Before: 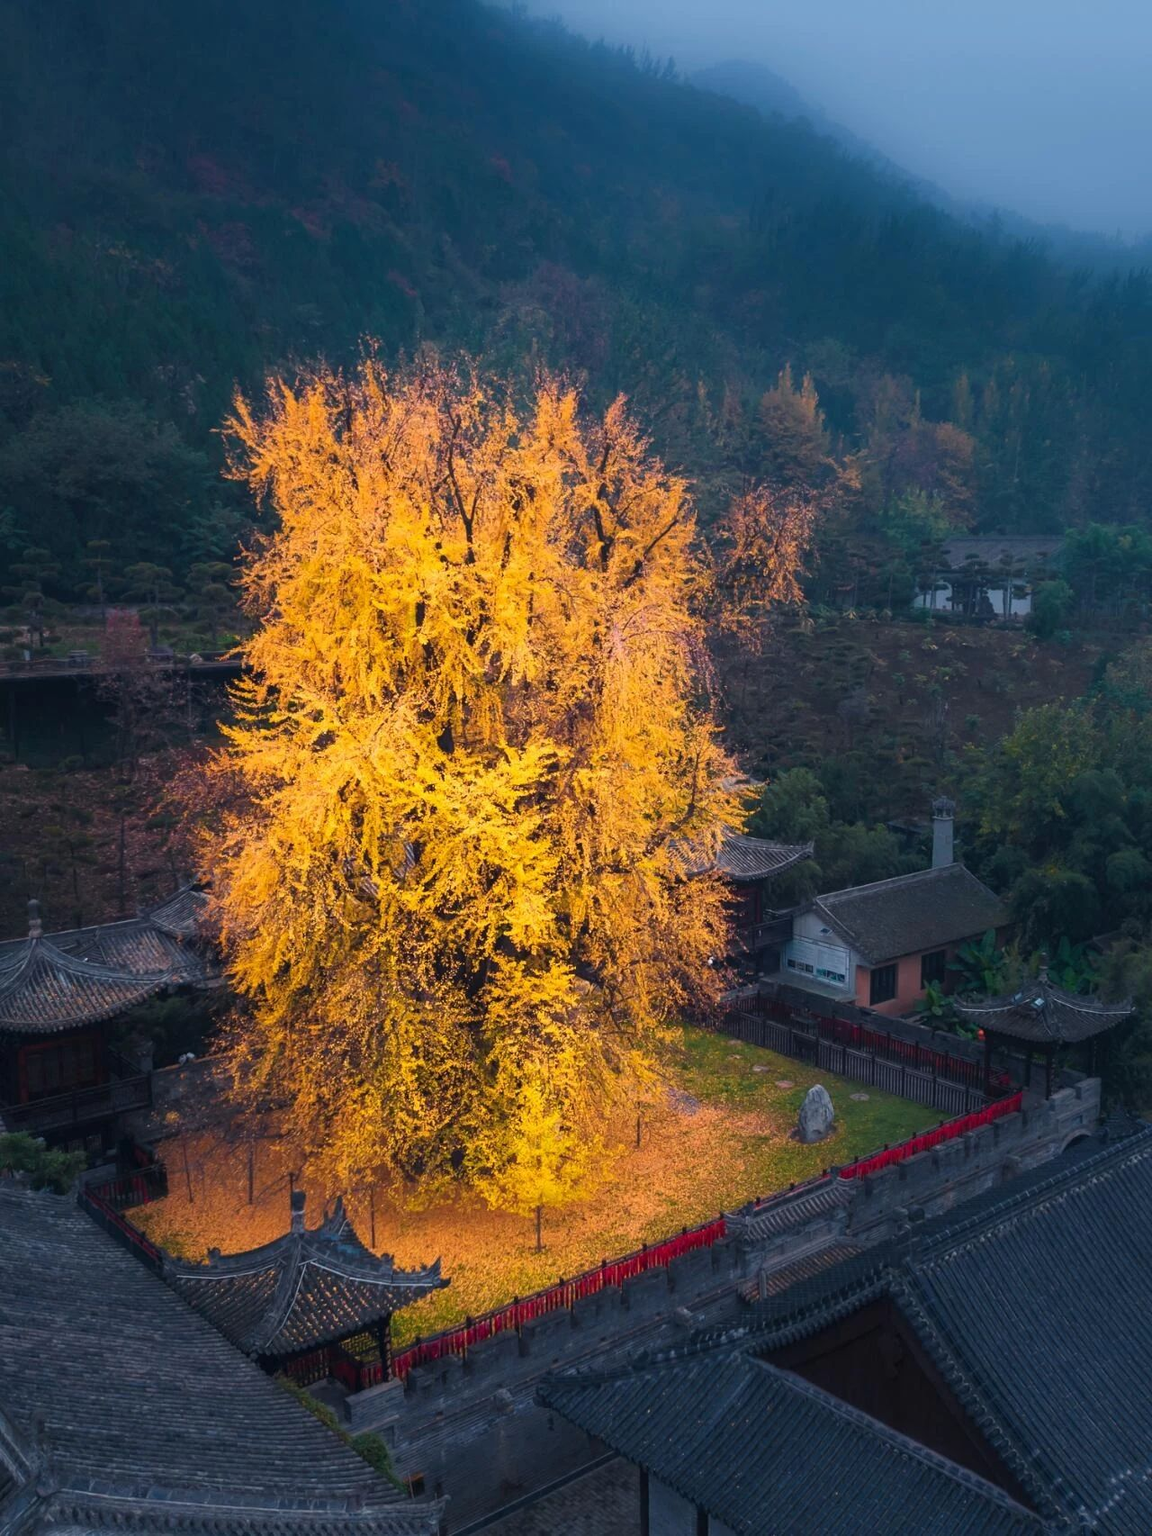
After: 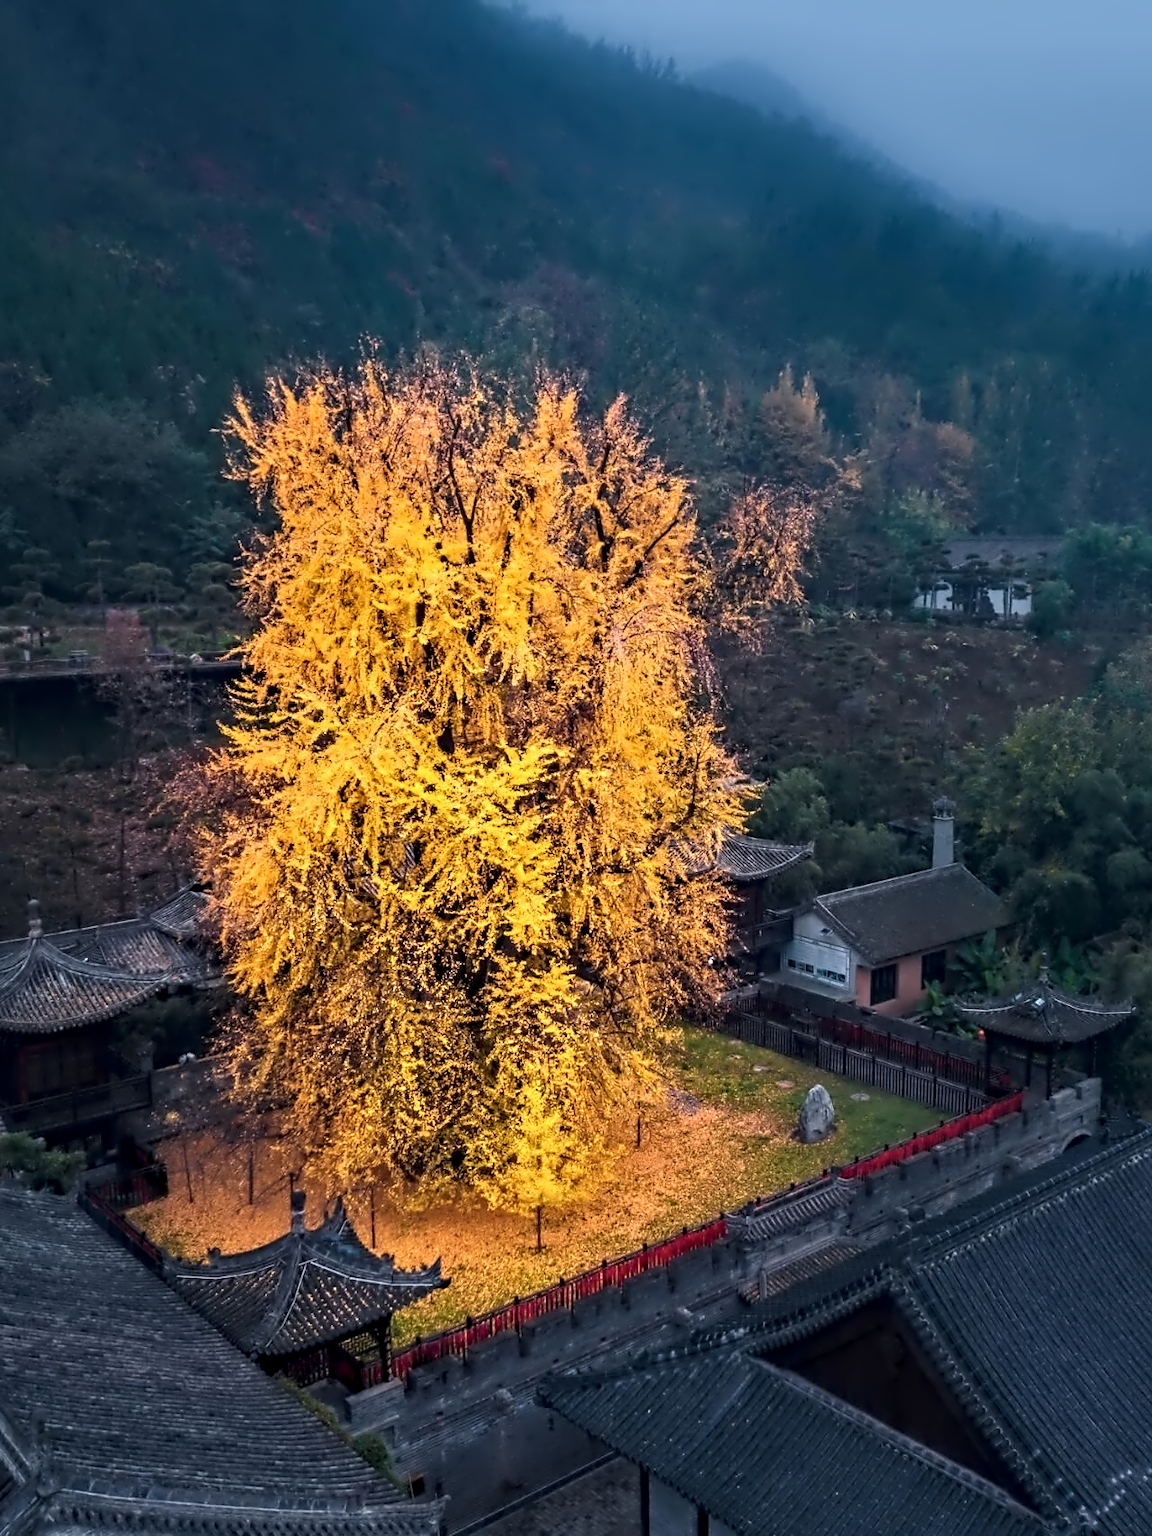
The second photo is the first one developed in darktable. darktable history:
contrast equalizer: octaves 7, y [[0.5, 0.542, 0.583, 0.625, 0.667, 0.708], [0.5 ×6], [0.5 ×6], [0, 0.033, 0.067, 0.1, 0.133, 0.167], [0, 0.05, 0.1, 0.15, 0.2, 0.25]]
local contrast: on, module defaults
